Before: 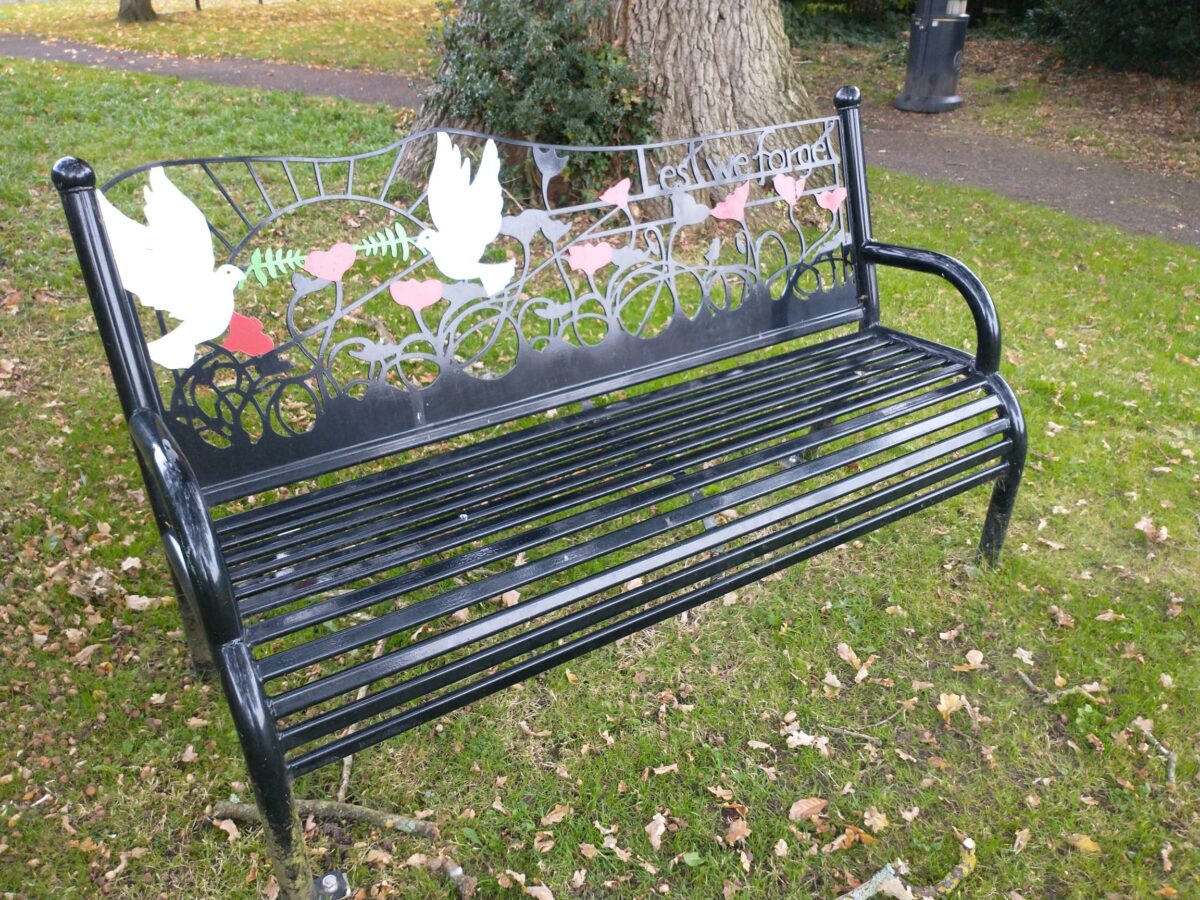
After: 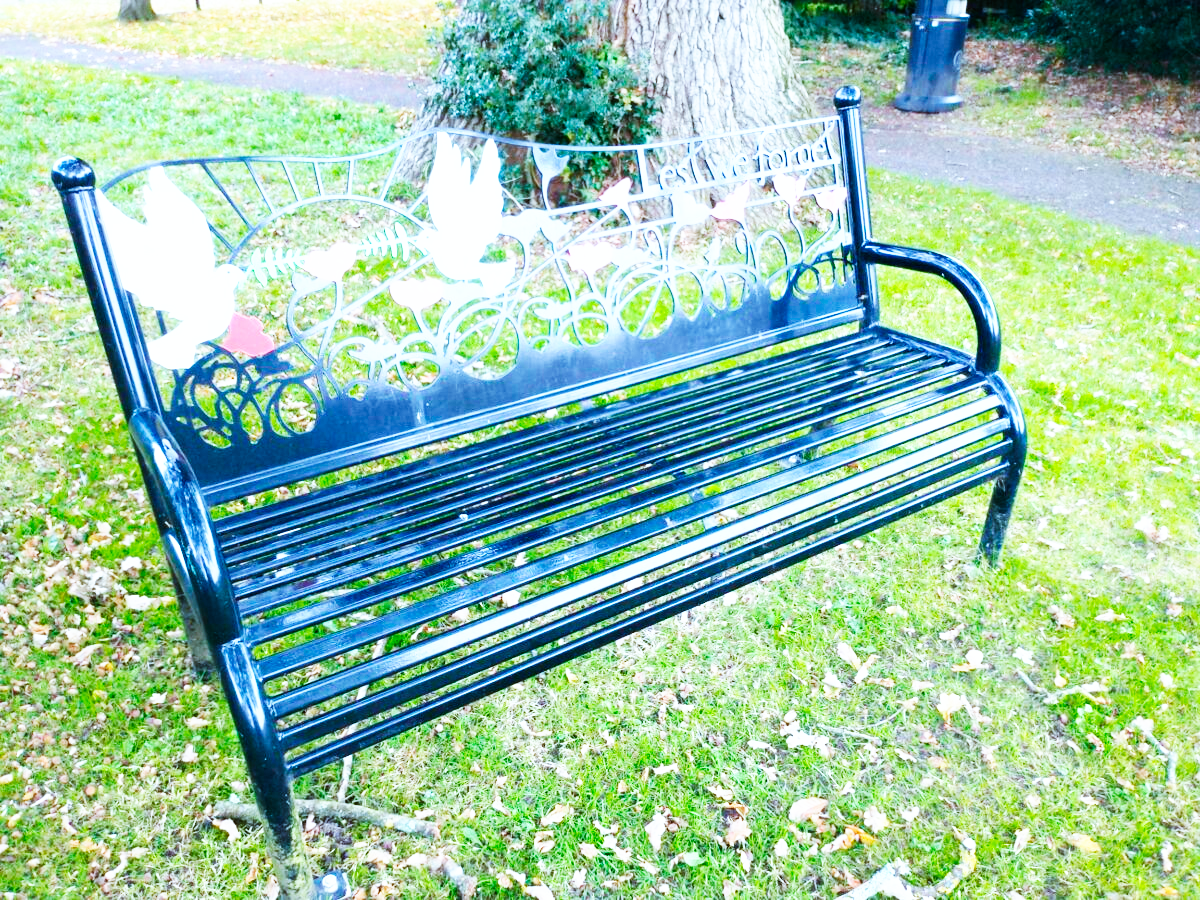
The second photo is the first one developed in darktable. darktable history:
base curve: curves: ch0 [(0, 0) (0.007, 0.004) (0.027, 0.03) (0.046, 0.07) (0.207, 0.54) (0.442, 0.872) (0.673, 0.972) (1, 1)], exposure shift 0.01, preserve colors none
color balance rgb: perceptual saturation grading › global saturation 19.592%, global vibrance 20%
color calibration: x 0.398, y 0.386, temperature 3708.59 K
exposure: exposure 0.299 EV, compensate highlight preservation false
